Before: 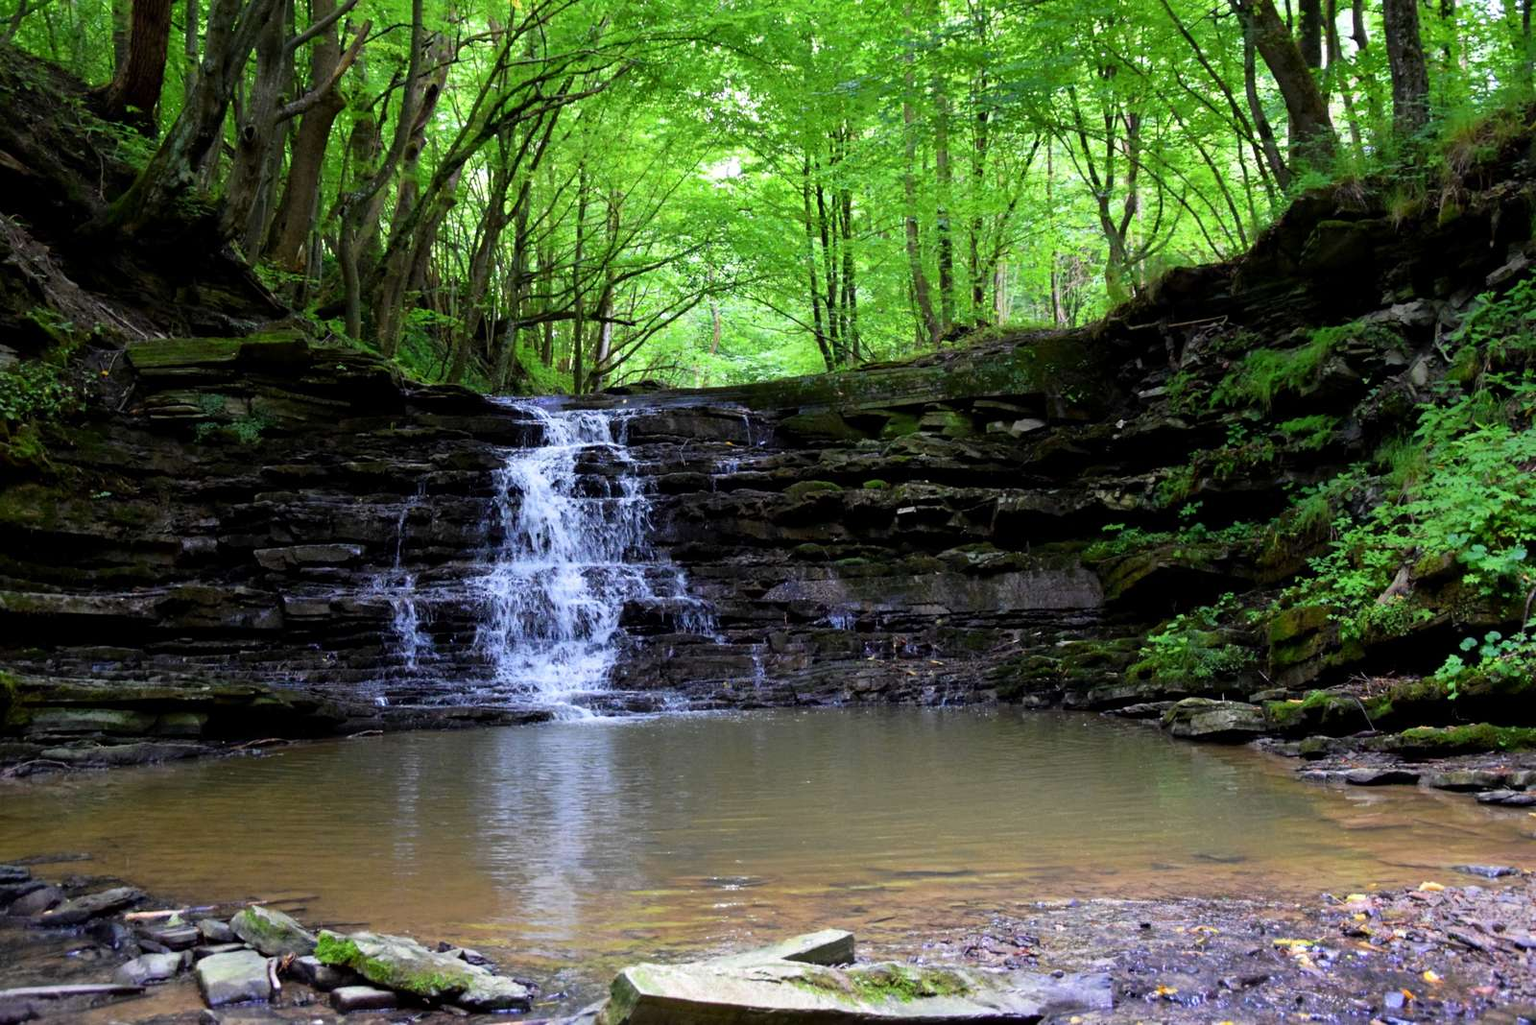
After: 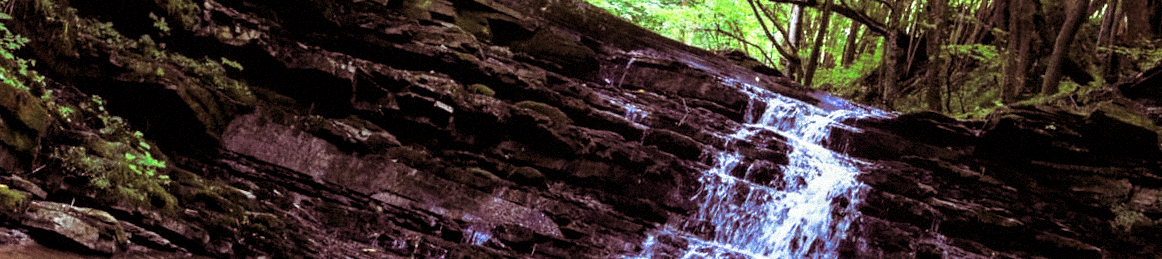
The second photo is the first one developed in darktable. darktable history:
local contrast: on, module defaults
split-toning: on, module defaults
crop and rotate: angle 16.12°, top 30.835%, bottom 35.653%
grain: mid-tones bias 0%
base curve: curves: ch0 [(0, 0) (0.688, 0.865) (1, 1)], preserve colors none
color balance: contrast 10%
white balance: emerald 1
